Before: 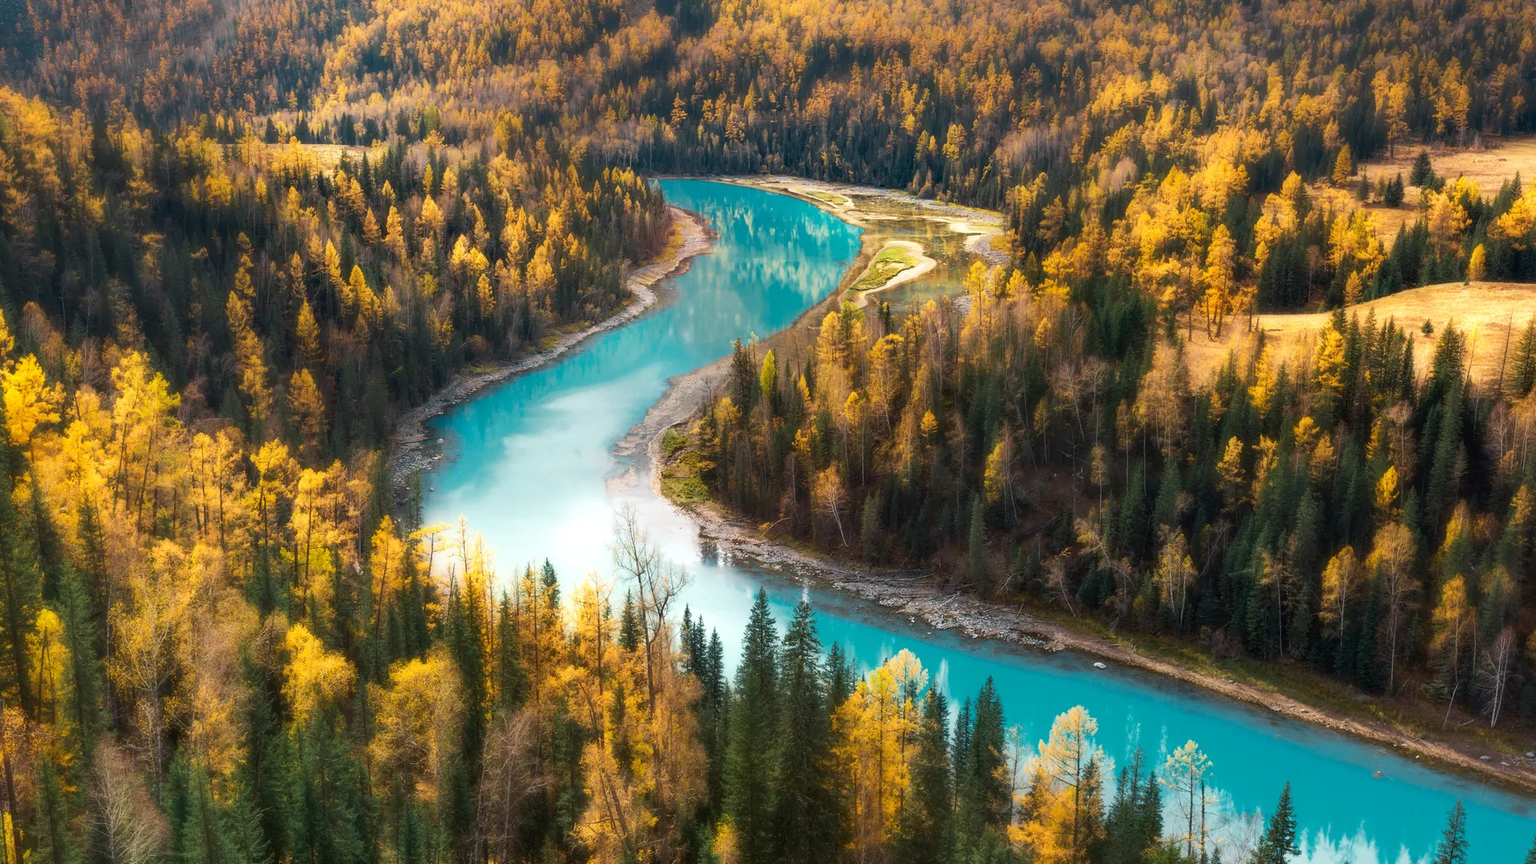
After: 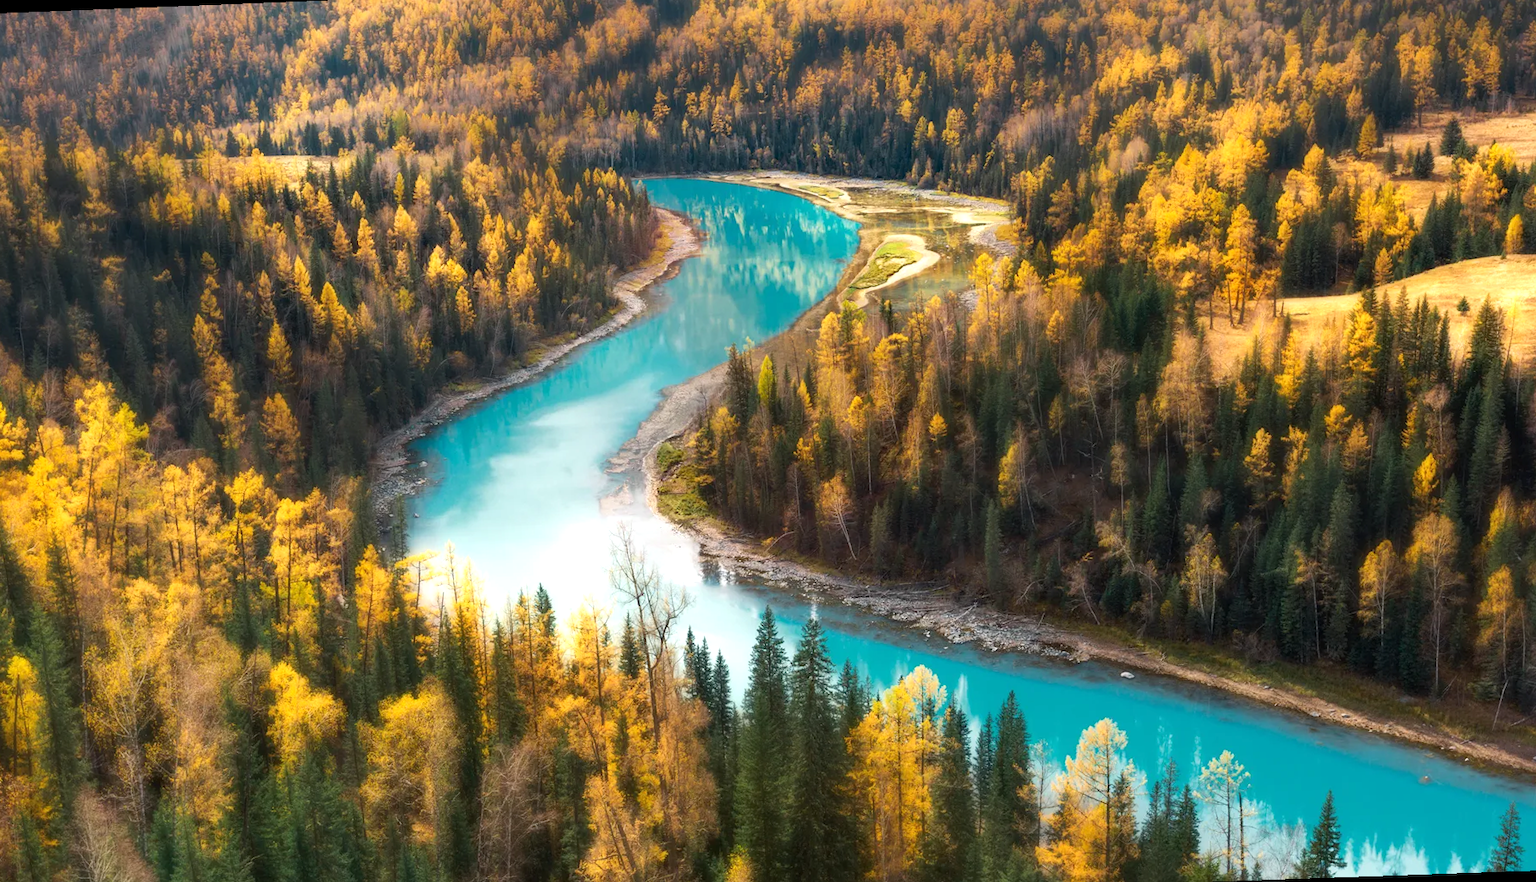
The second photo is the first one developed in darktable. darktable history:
exposure: exposure 0.197 EV, compensate highlight preservation false
rotate and perspective: rotation -2.12°, lens shift (vertical) 0.009, lens shift (horizontal) -0.008, automatic cropping original format, crop left 0.036, crop right 0.964, crop top 0.05, crop bottom 0.959
